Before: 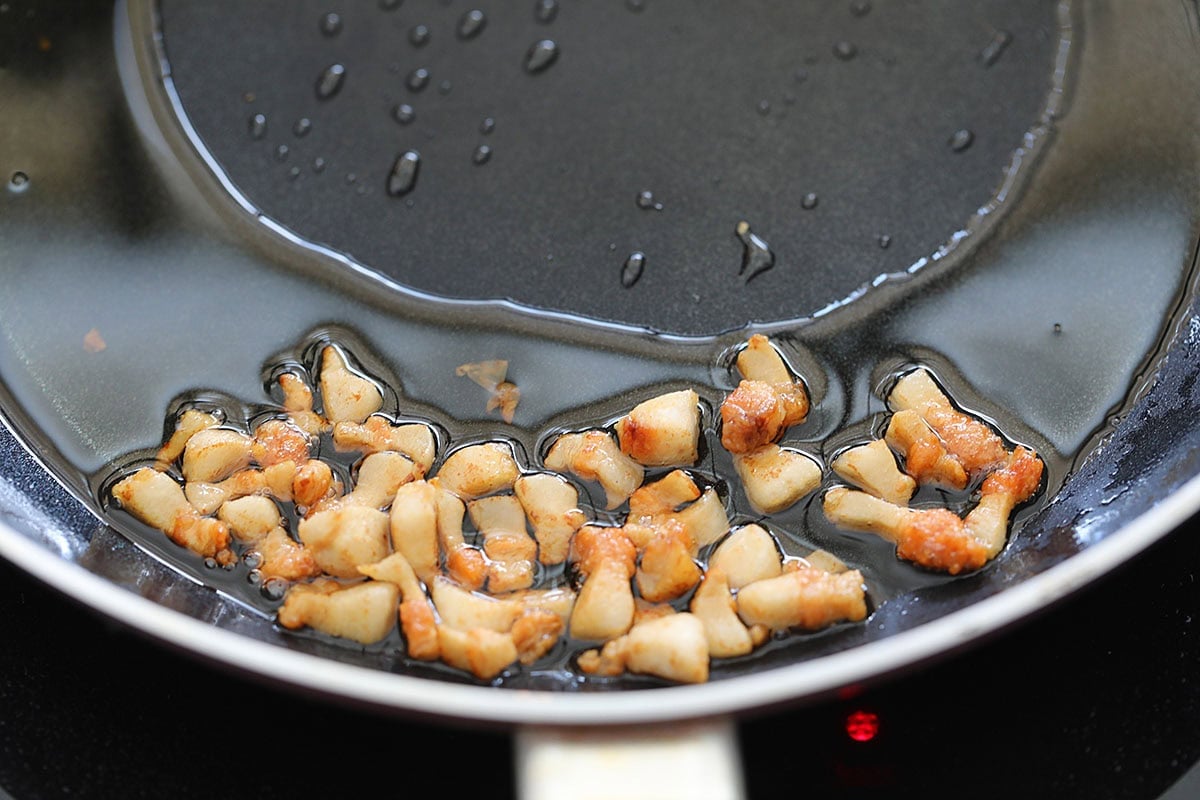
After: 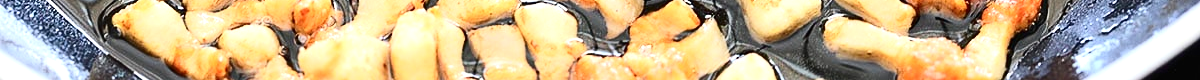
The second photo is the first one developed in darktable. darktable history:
exposure: exposure 0.722 EV, compensate highlight preservation false
crop and rotate: top 59.084%, bottom 30.916%
contrast brightness saturation: contrast 0.28
